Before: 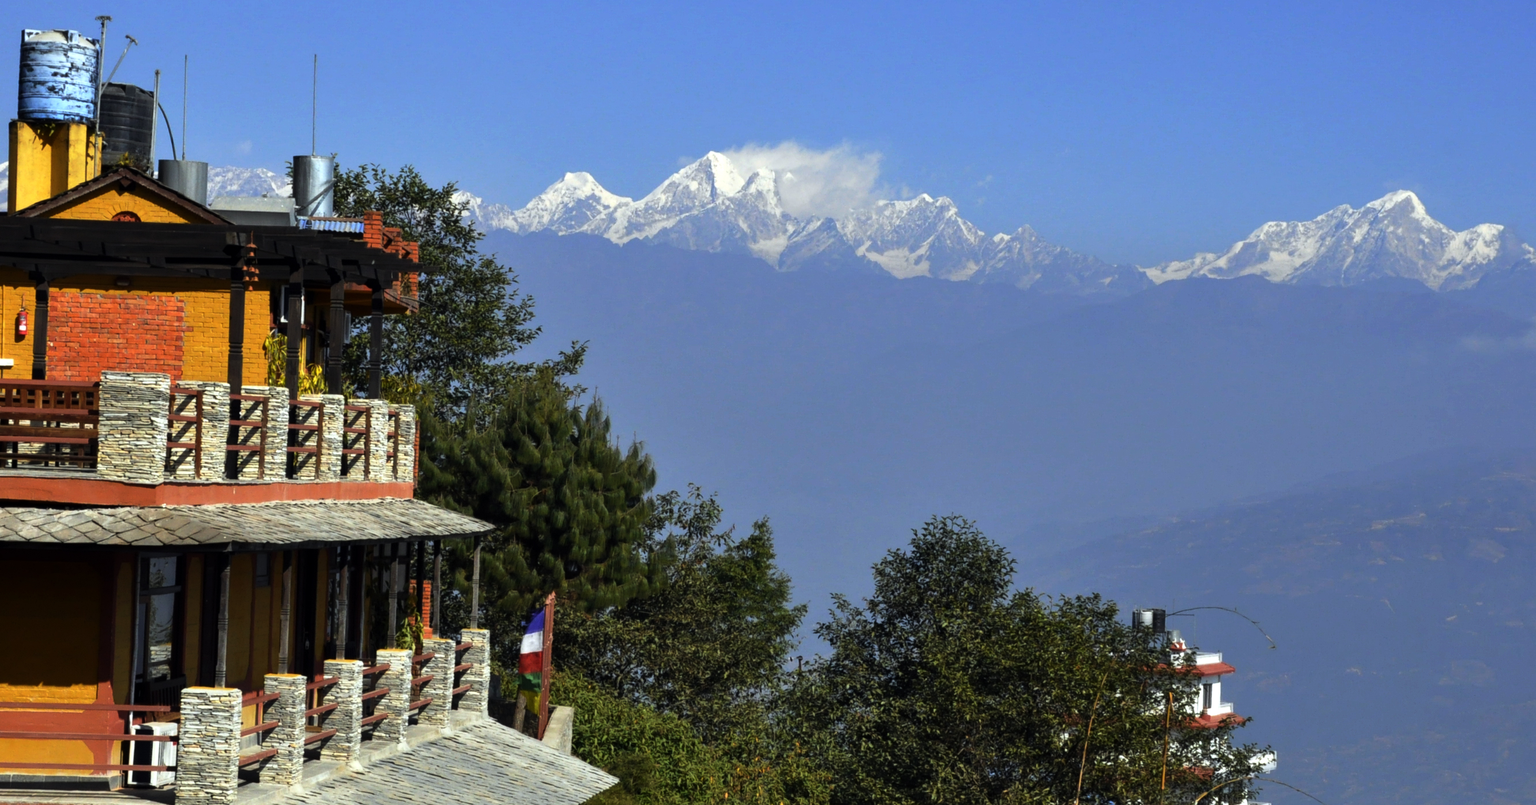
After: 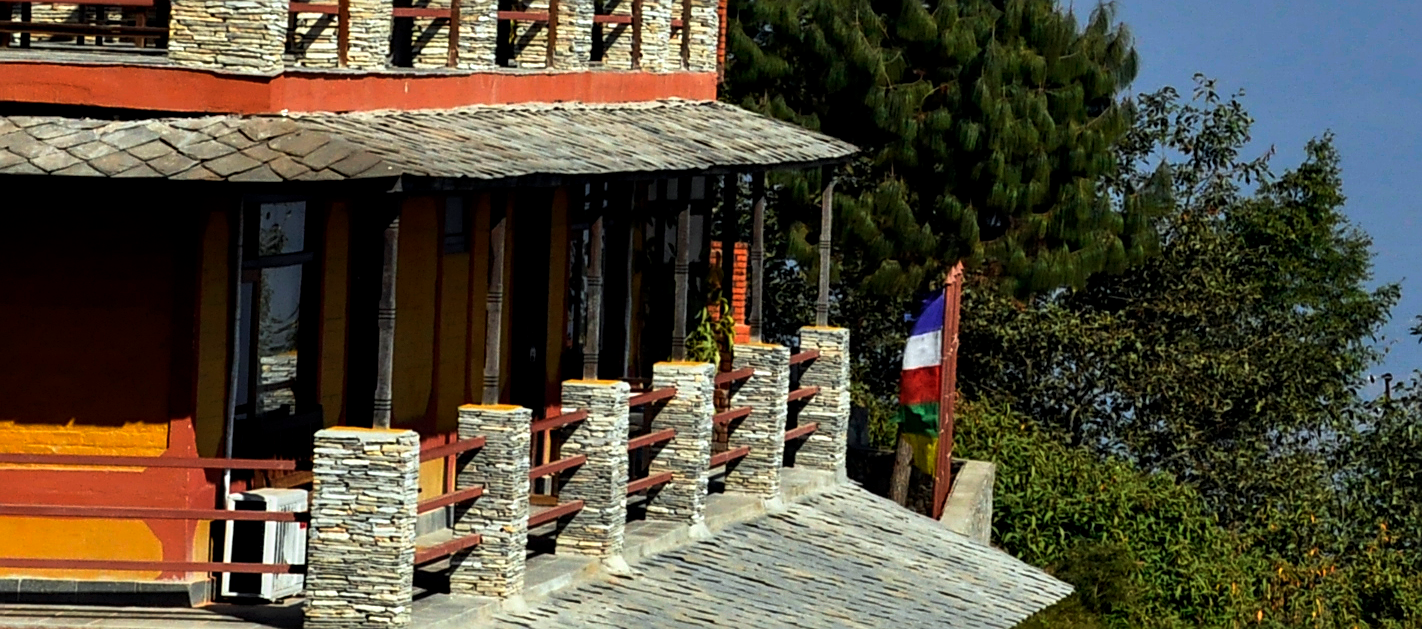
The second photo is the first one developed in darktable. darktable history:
sharpen: on, module defaults
local contrast: highlights 61%, shadows 106%, detail 107%, midtone range 0.529
crop and rotate: top 54.778%, right 46.61%, bottom 0.159%
